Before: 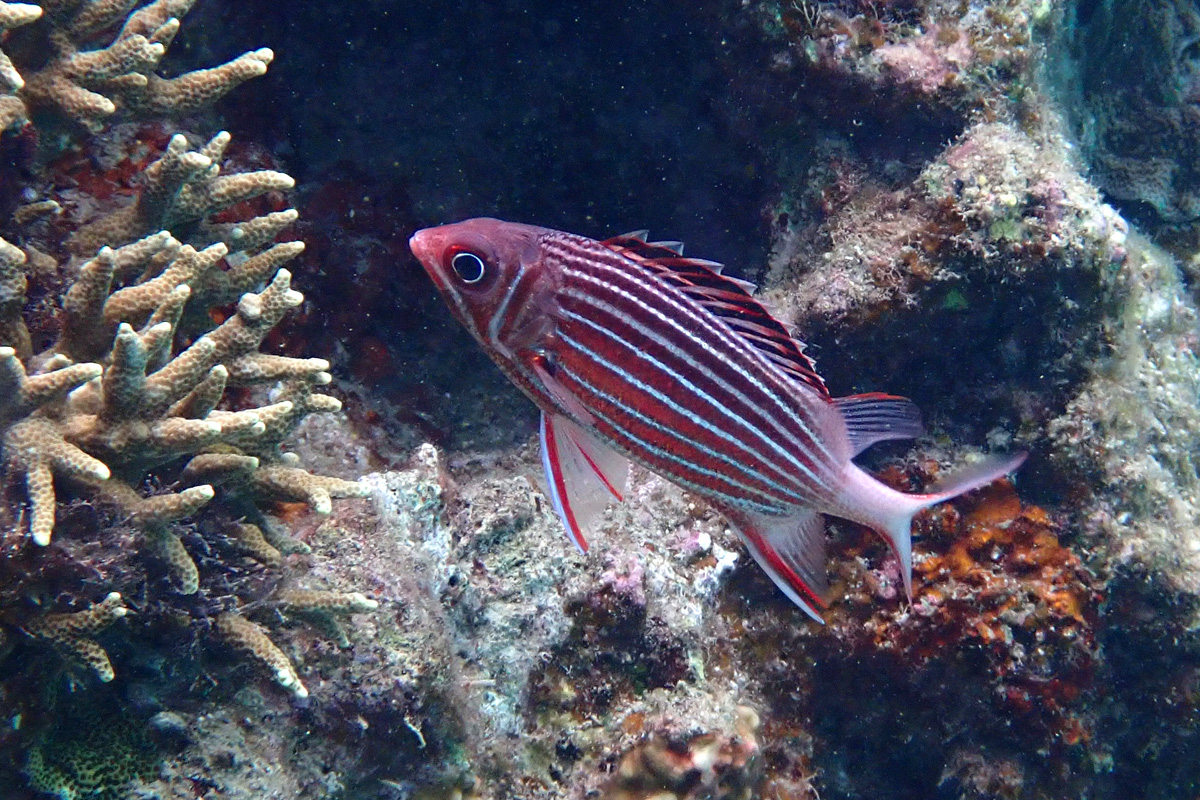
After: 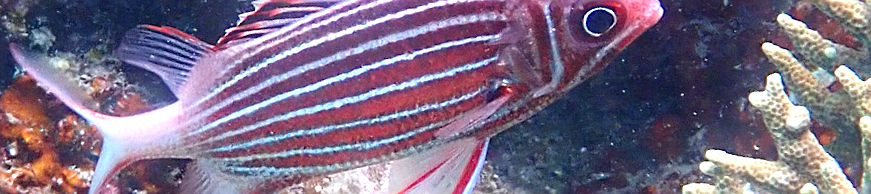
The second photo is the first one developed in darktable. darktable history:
exposure: black level correction 0, exposure 0.7 EV, compensate exposure bias true, compensate highlight preservation false
crop and rotate: angle 16.12°, top 30.835%, bottom 35.653%
sharpen: on, module defaults
bloom: size 5%, threshold 95%, strength 15%
